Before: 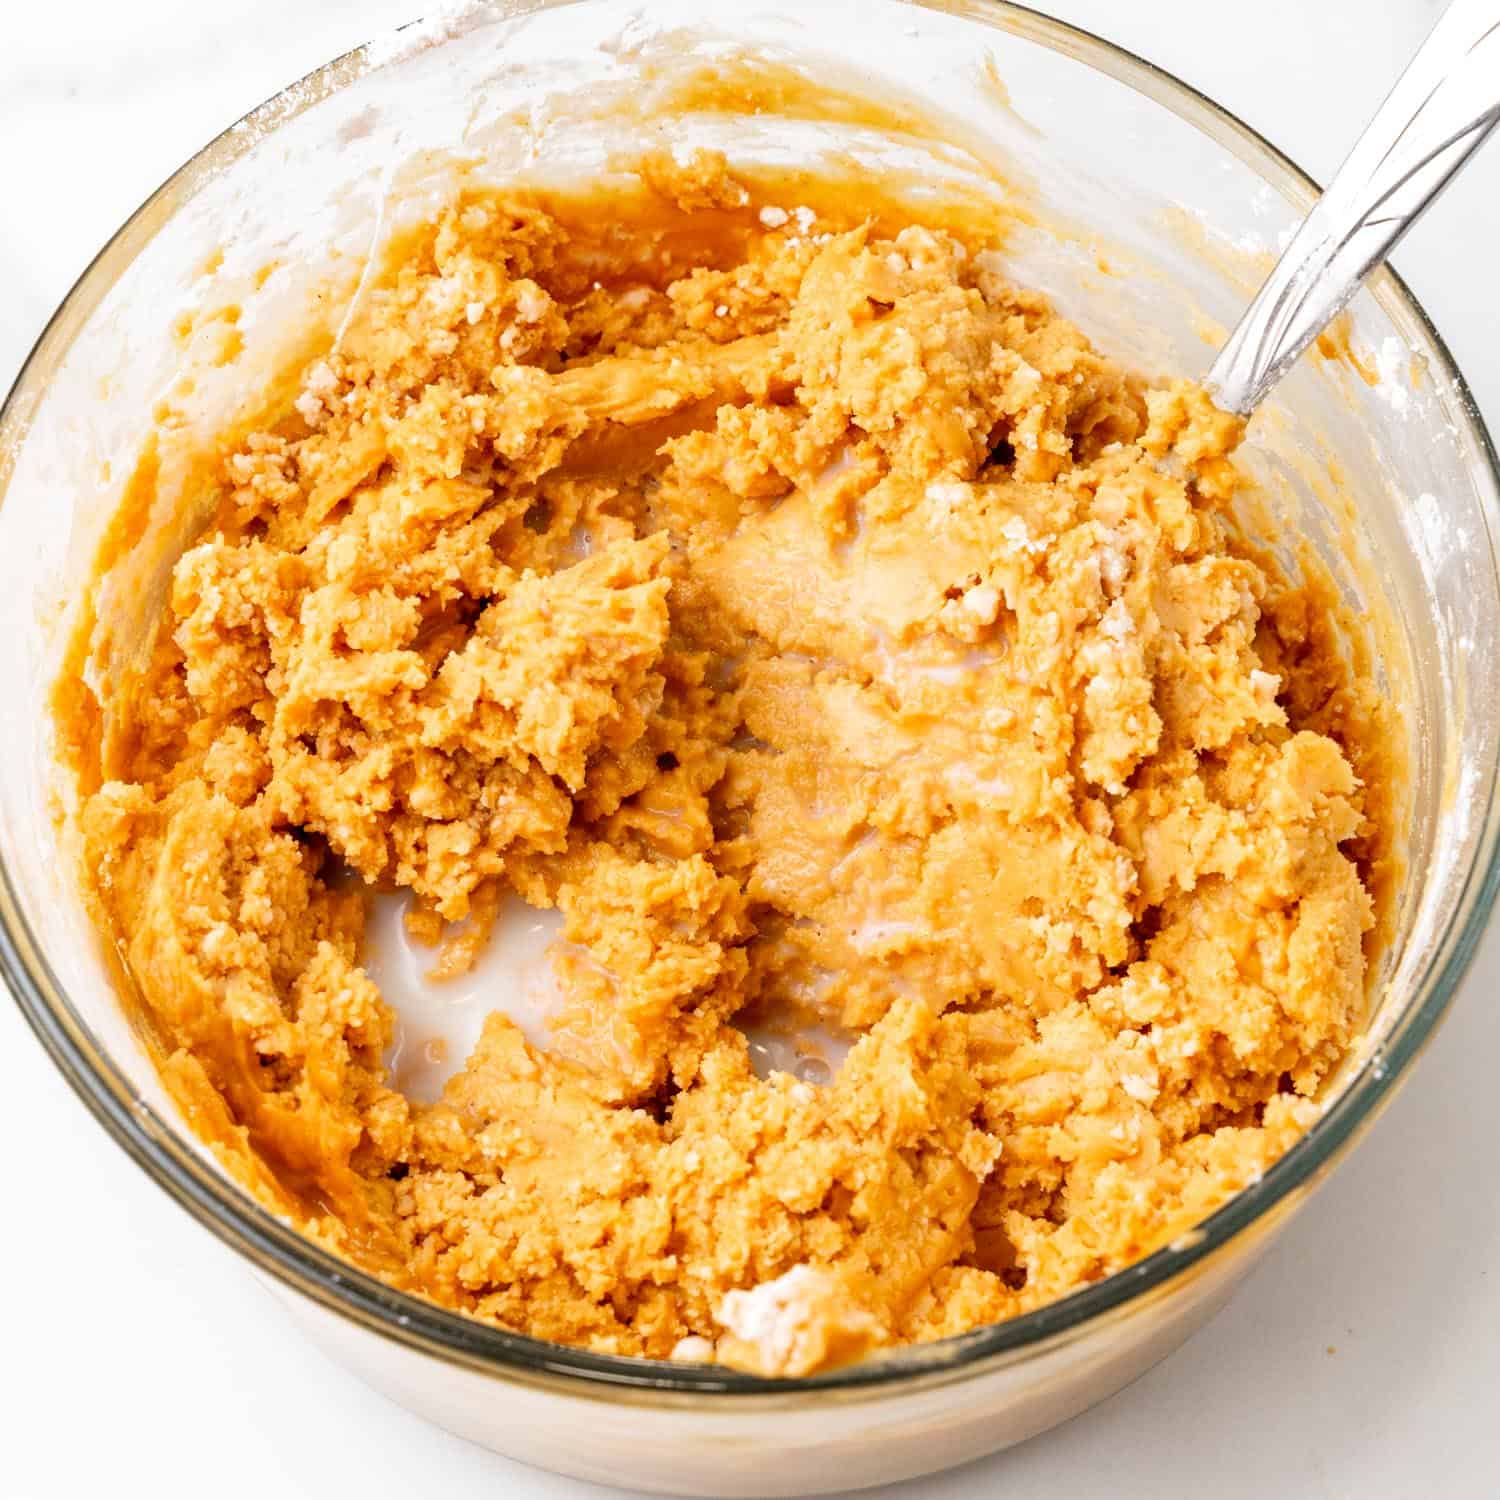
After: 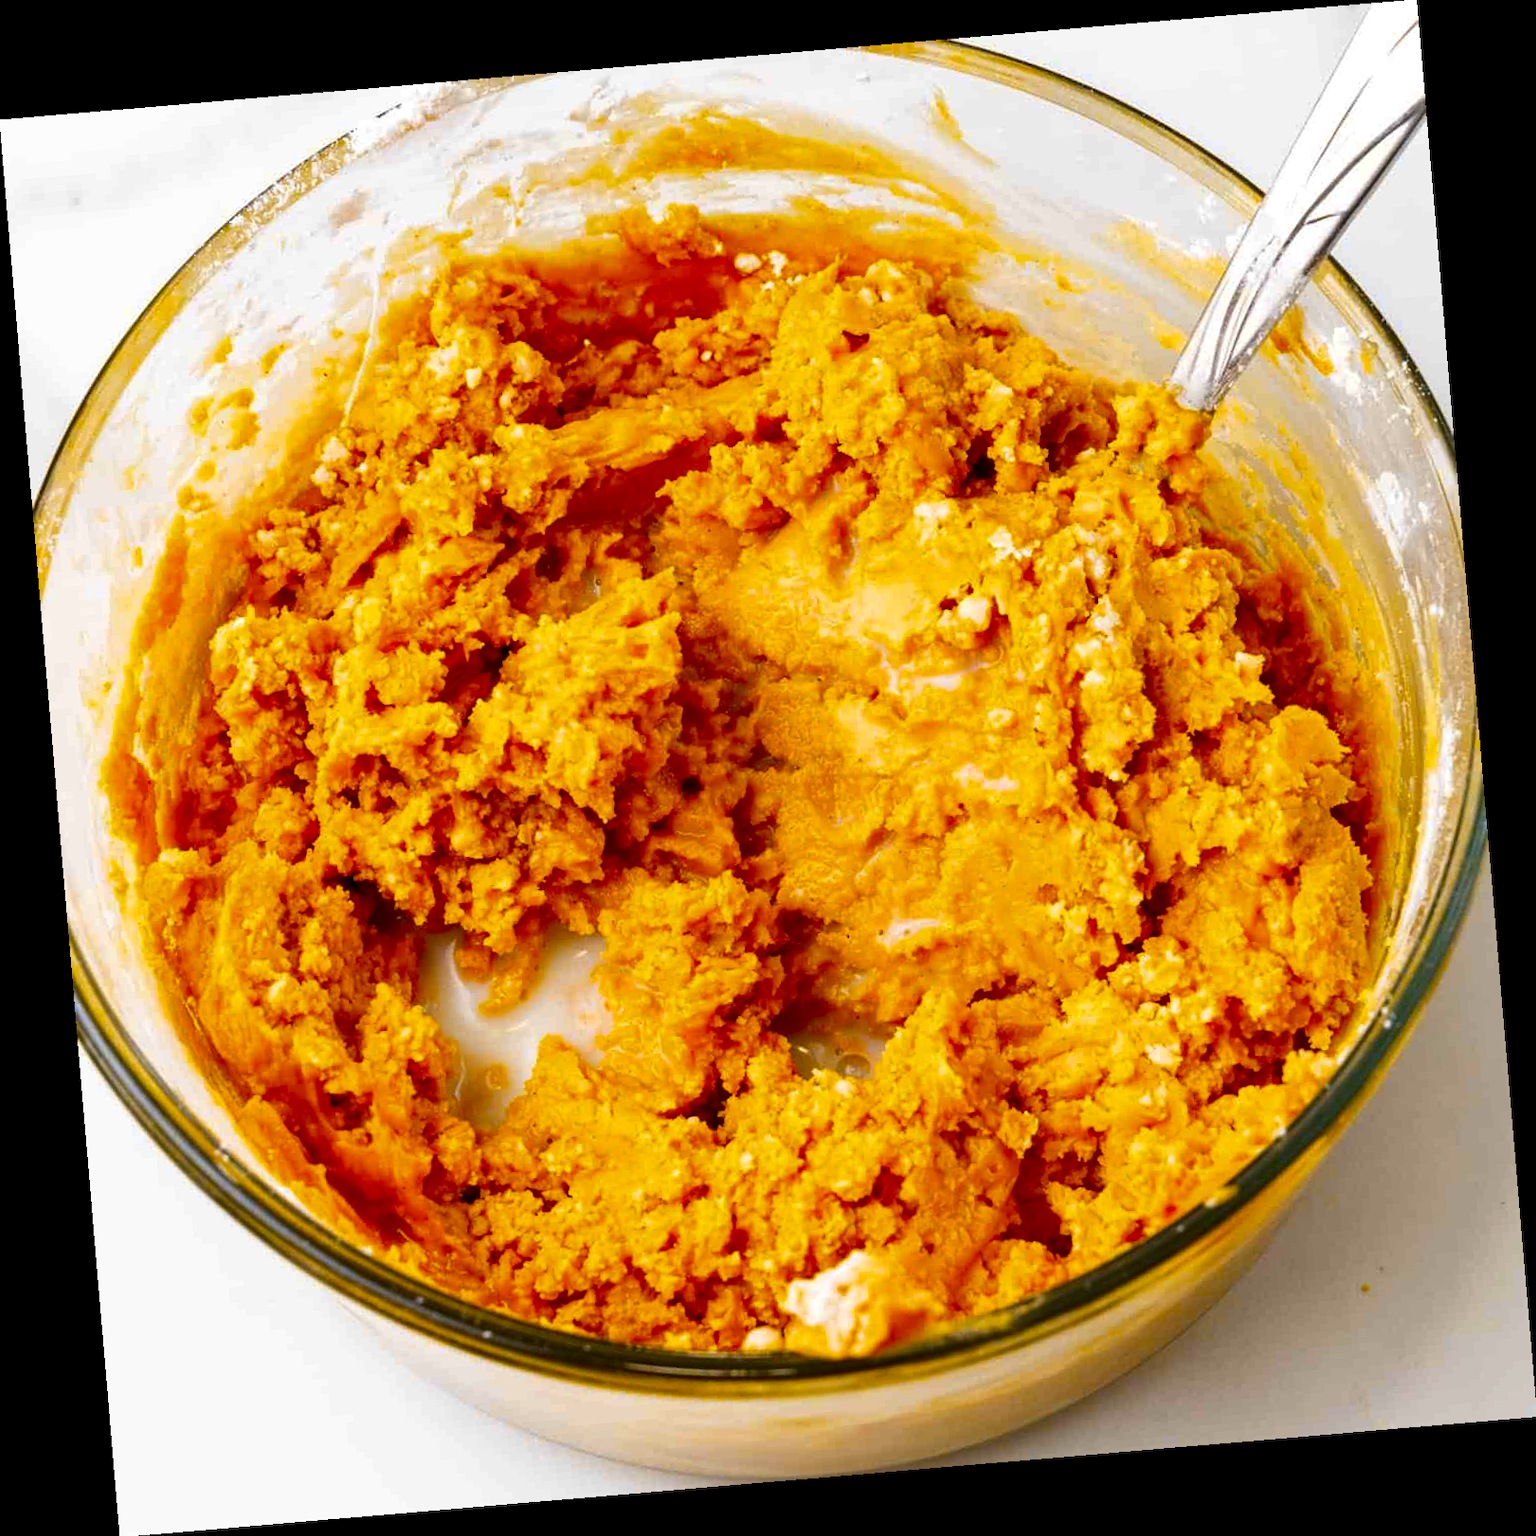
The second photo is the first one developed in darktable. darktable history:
rotate and perspective: rotation -4.86°, automatic cropping off
color contrast: green-magenta contrast 1.12, blue-yellow contrast 1.95, unbound 0
contrast brightness saturation: brightness -0.25, saturation 0.2
